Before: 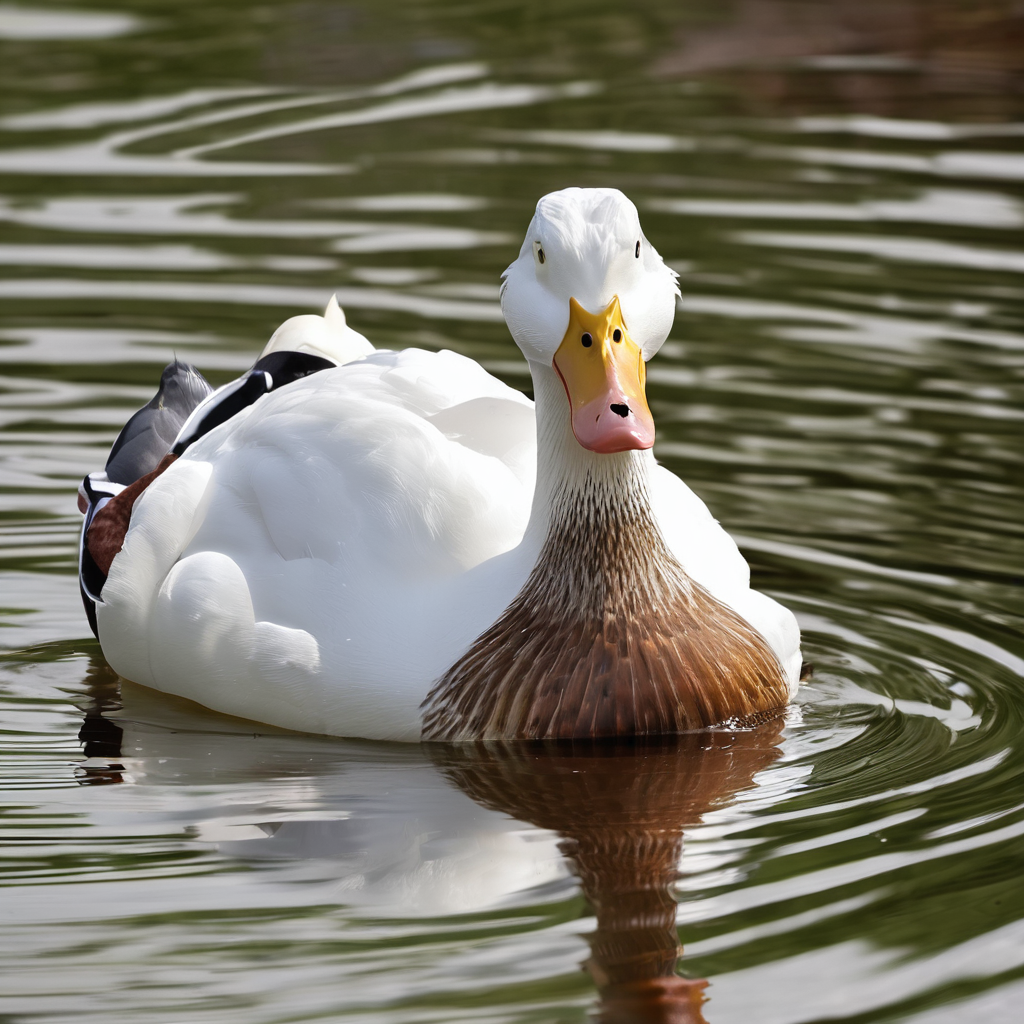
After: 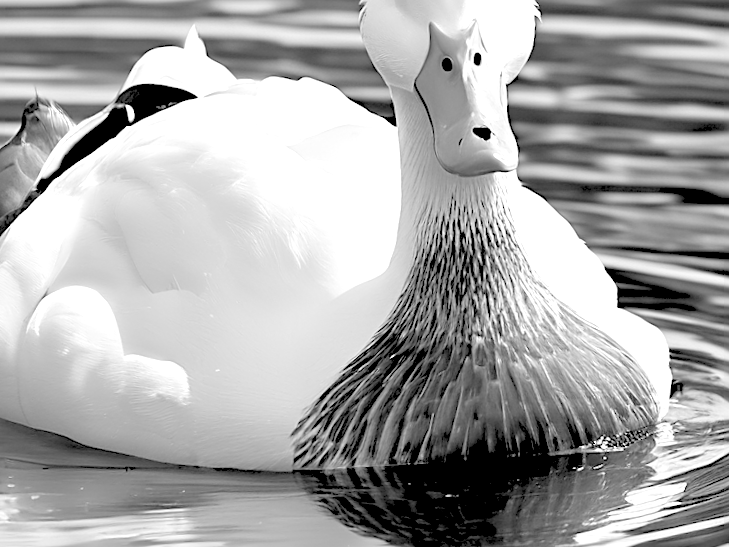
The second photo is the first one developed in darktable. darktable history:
rotate and perspective: rotation -5°, crop left 0.05, crop right 0.952, crop top 0.11, crop bottom 0.89
monochrome: on, module defaults
exposure: exposure 0.6 EV, compensate highlight preservation false
crop and rotate: angle -3.37°, left 9.79%, top 20.73%, right 12.42%, bottom 11.82%
rgb levels: levels [[0.027, 0.429, 0.996], [0, 0.5, 1], [0, 0.5, 1]]
sharpen: on, module defaults
